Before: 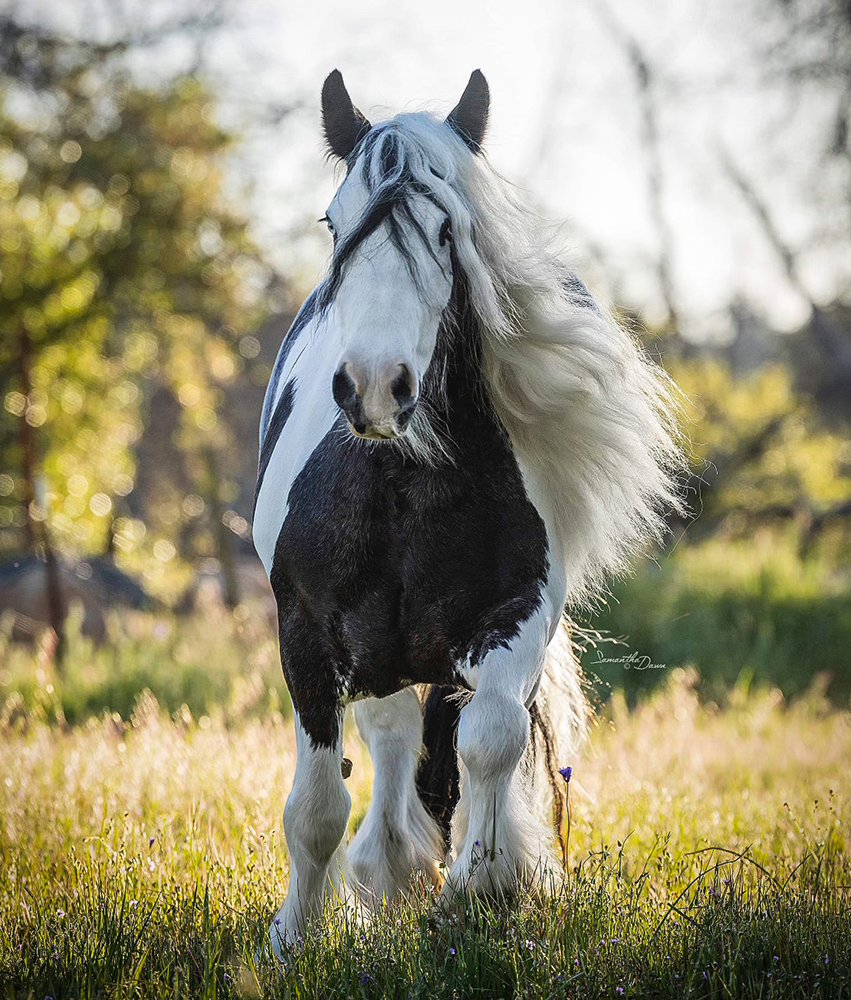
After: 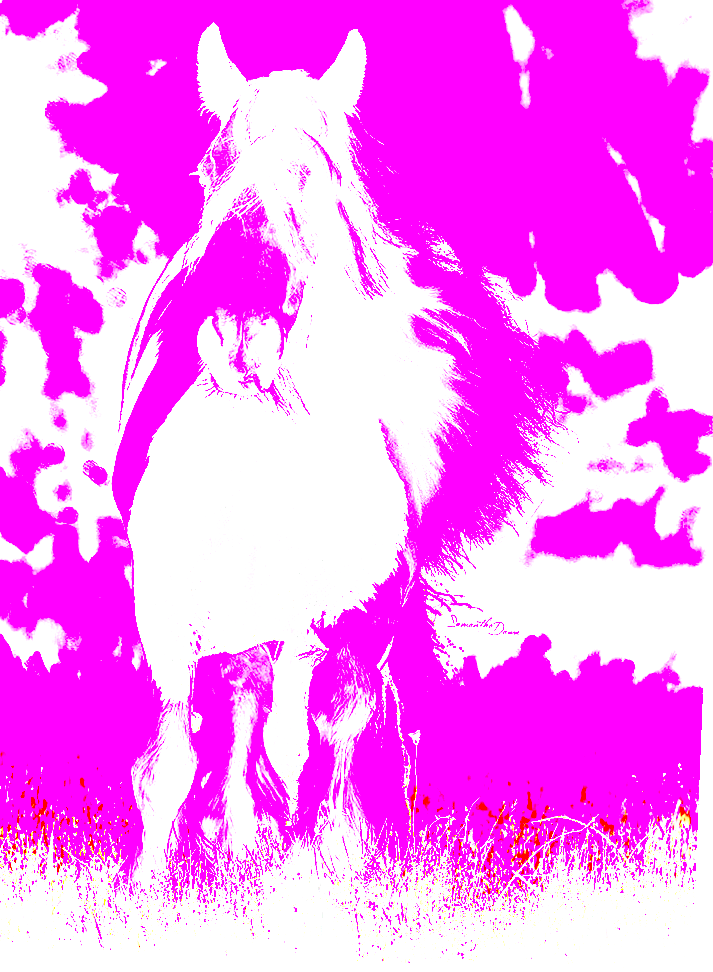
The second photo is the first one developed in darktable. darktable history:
white balance: red 8, blue 8
rotate and perspective: rotation 2.27°, automatic cropping off
local contrast: highlights 48%, shadows 0%, detail 100%
crop and rotate: left 17.959%, top 5.771%, right 1.742%
